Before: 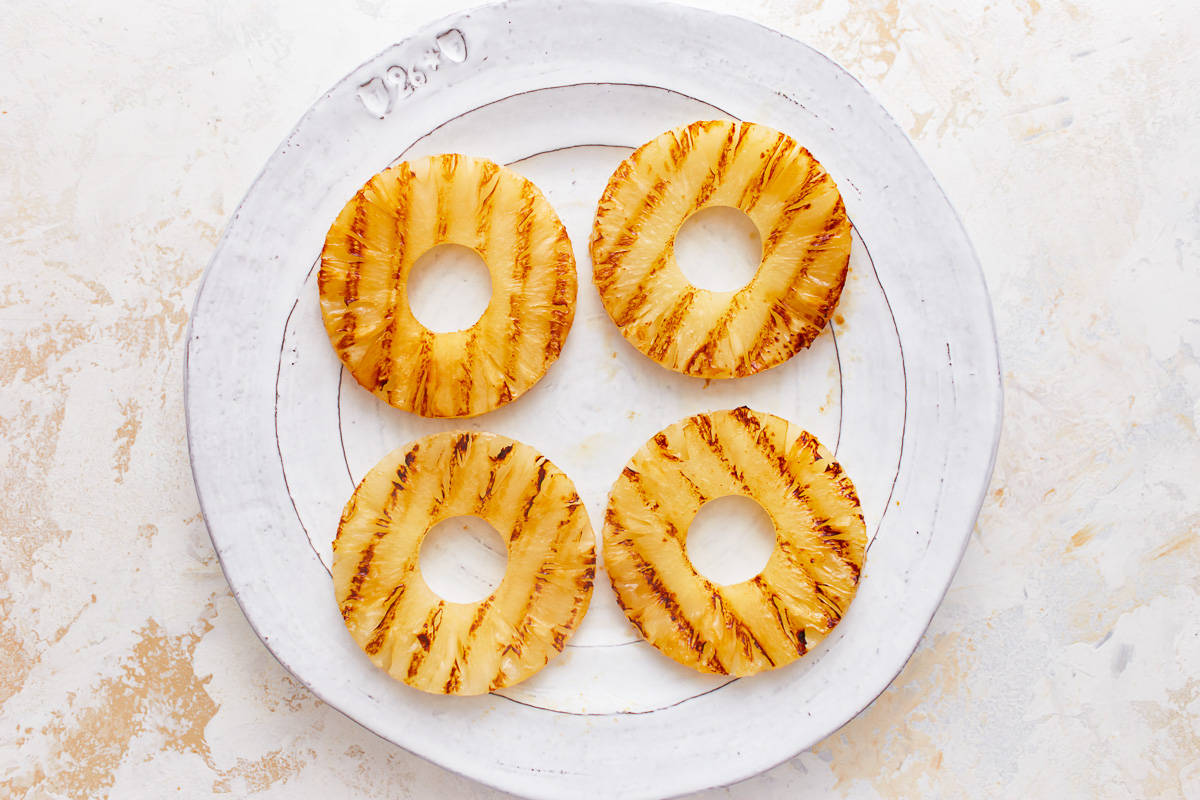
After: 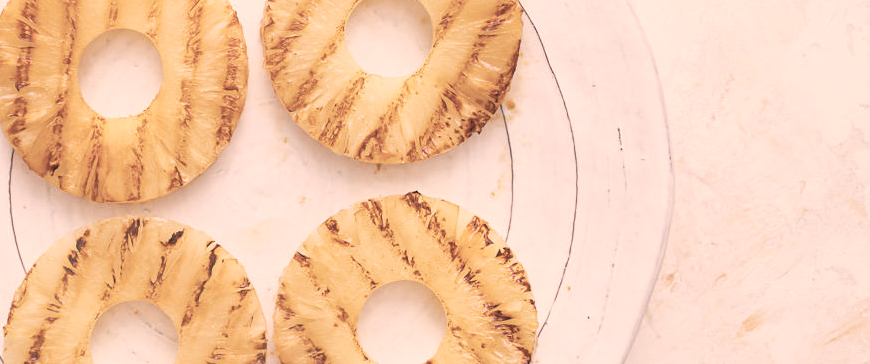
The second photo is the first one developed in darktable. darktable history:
contrast brightness saturation: brightness 0.182, saturation -0.512
crop and rotate: left 27.495%, top 27.031%, bottom 27.435%
color correction: highlights a* 11.25, highlights b* 11.63
